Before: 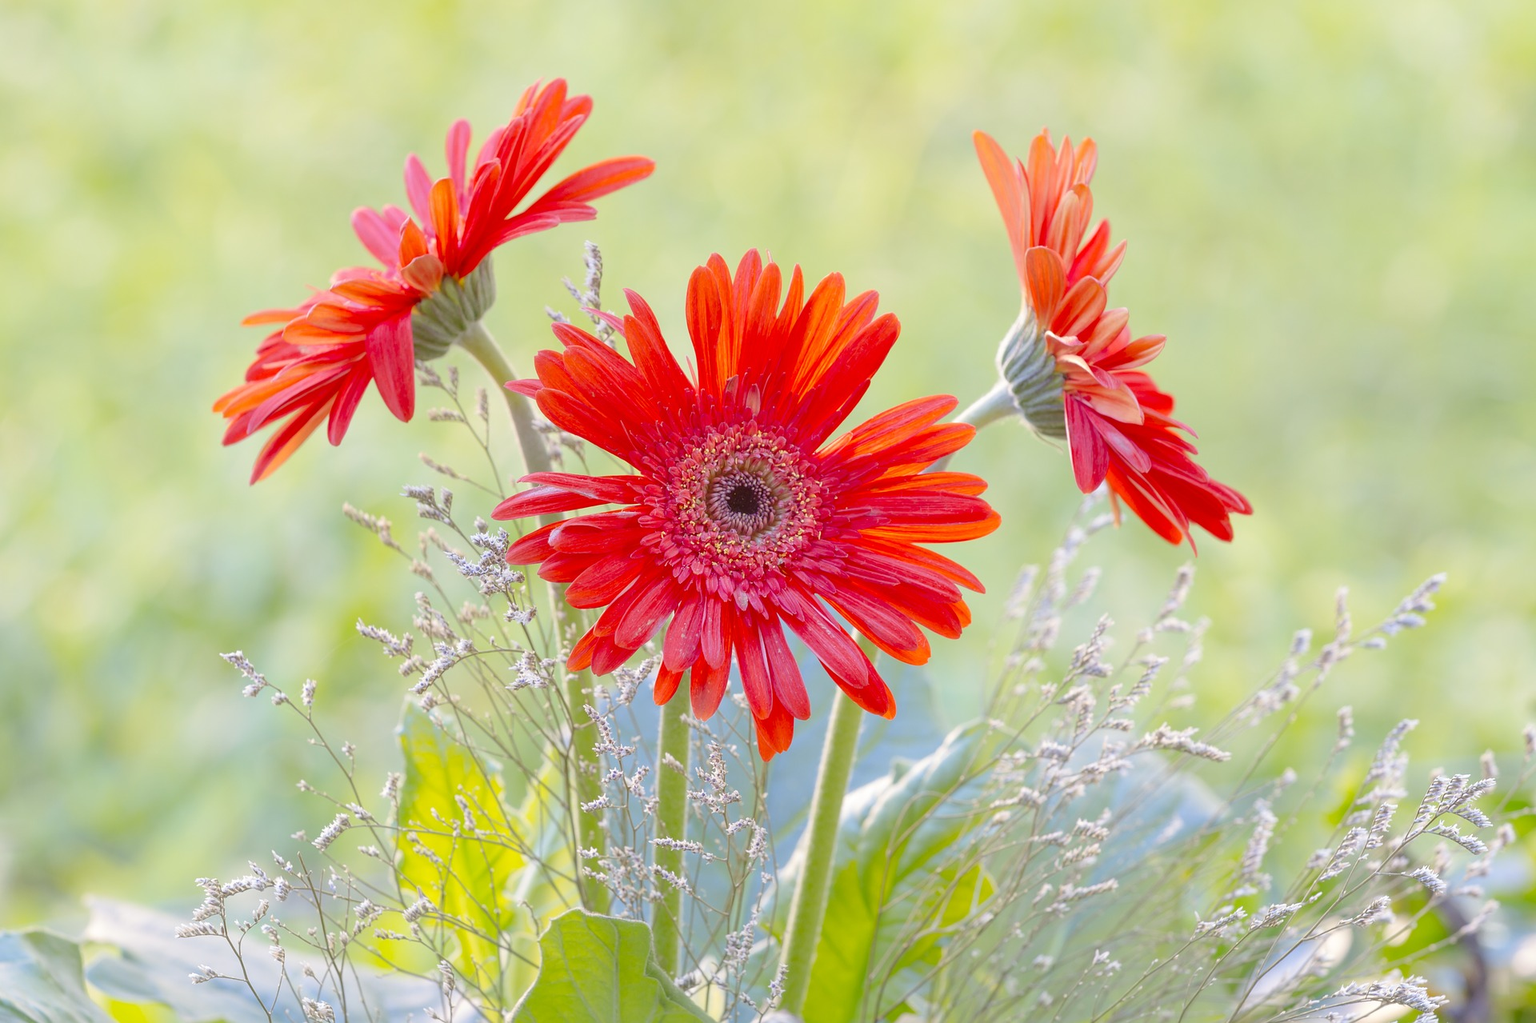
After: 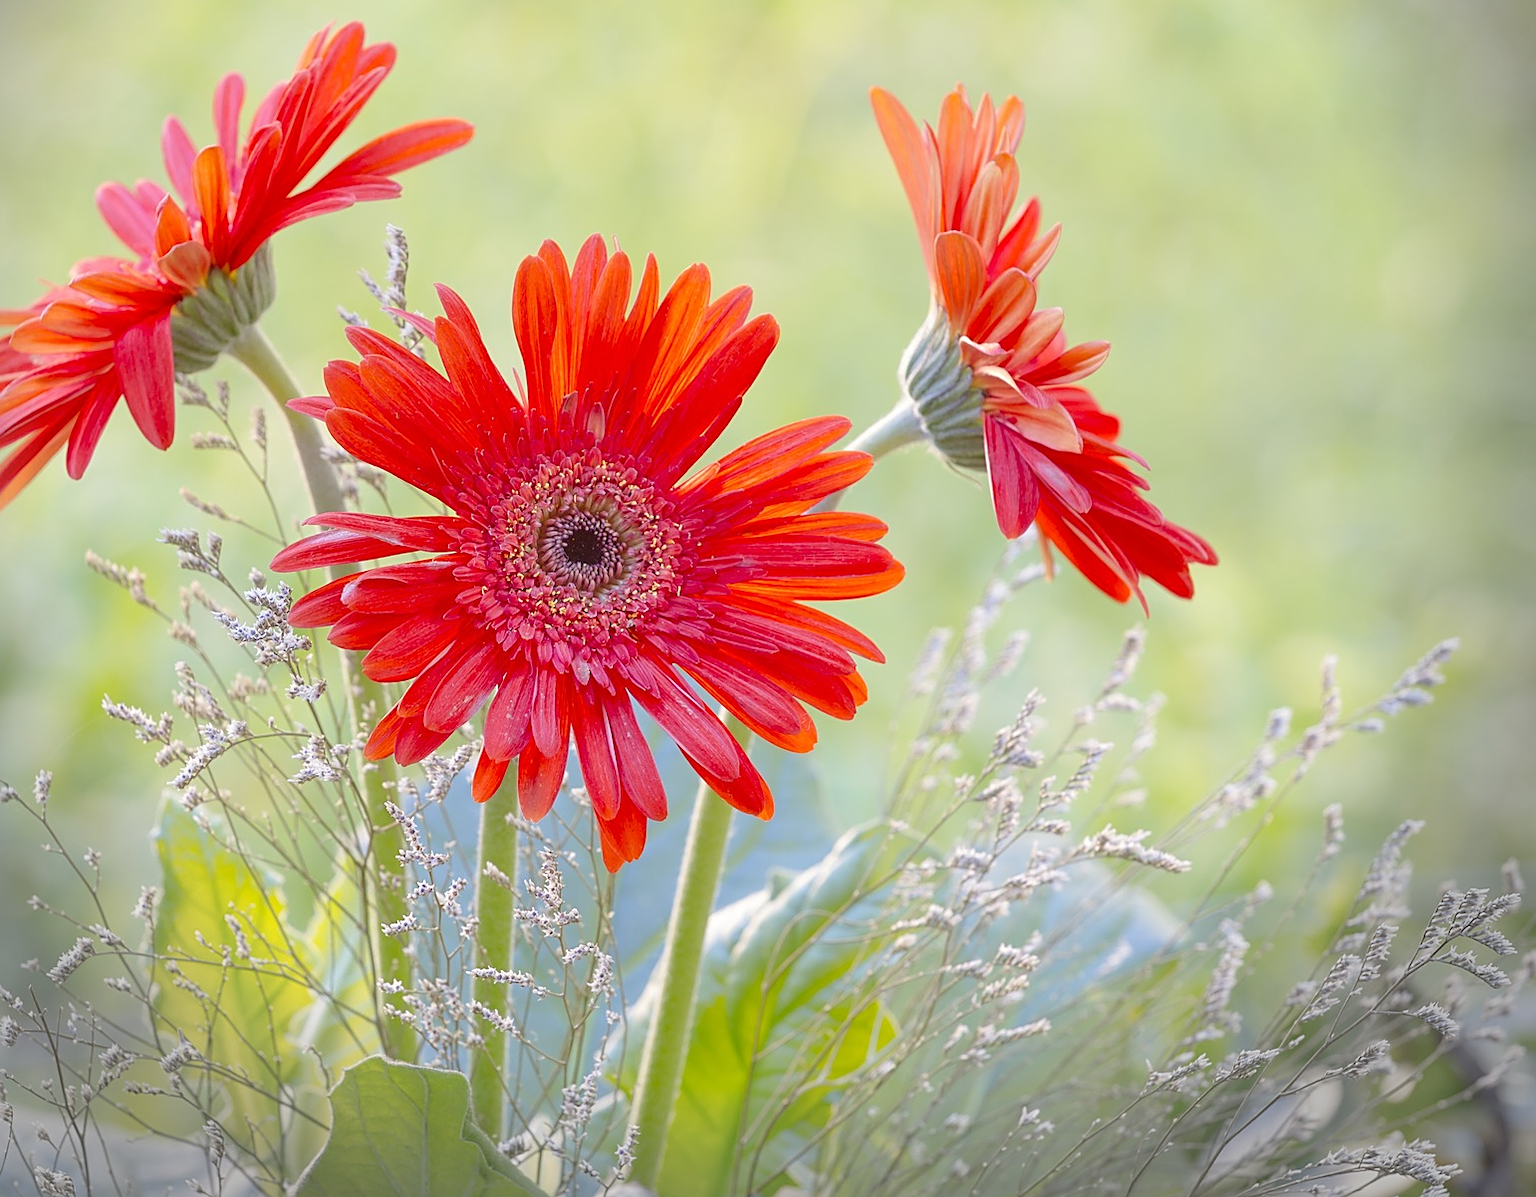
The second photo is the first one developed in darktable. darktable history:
vignetting: fall-off start 88.26%, fall-off radius 25.1%, center (-0.063, -0.315)
sharpen: amount 0.494
crop and rotate: left 17.886%, top 5.98%, right 1.799%
